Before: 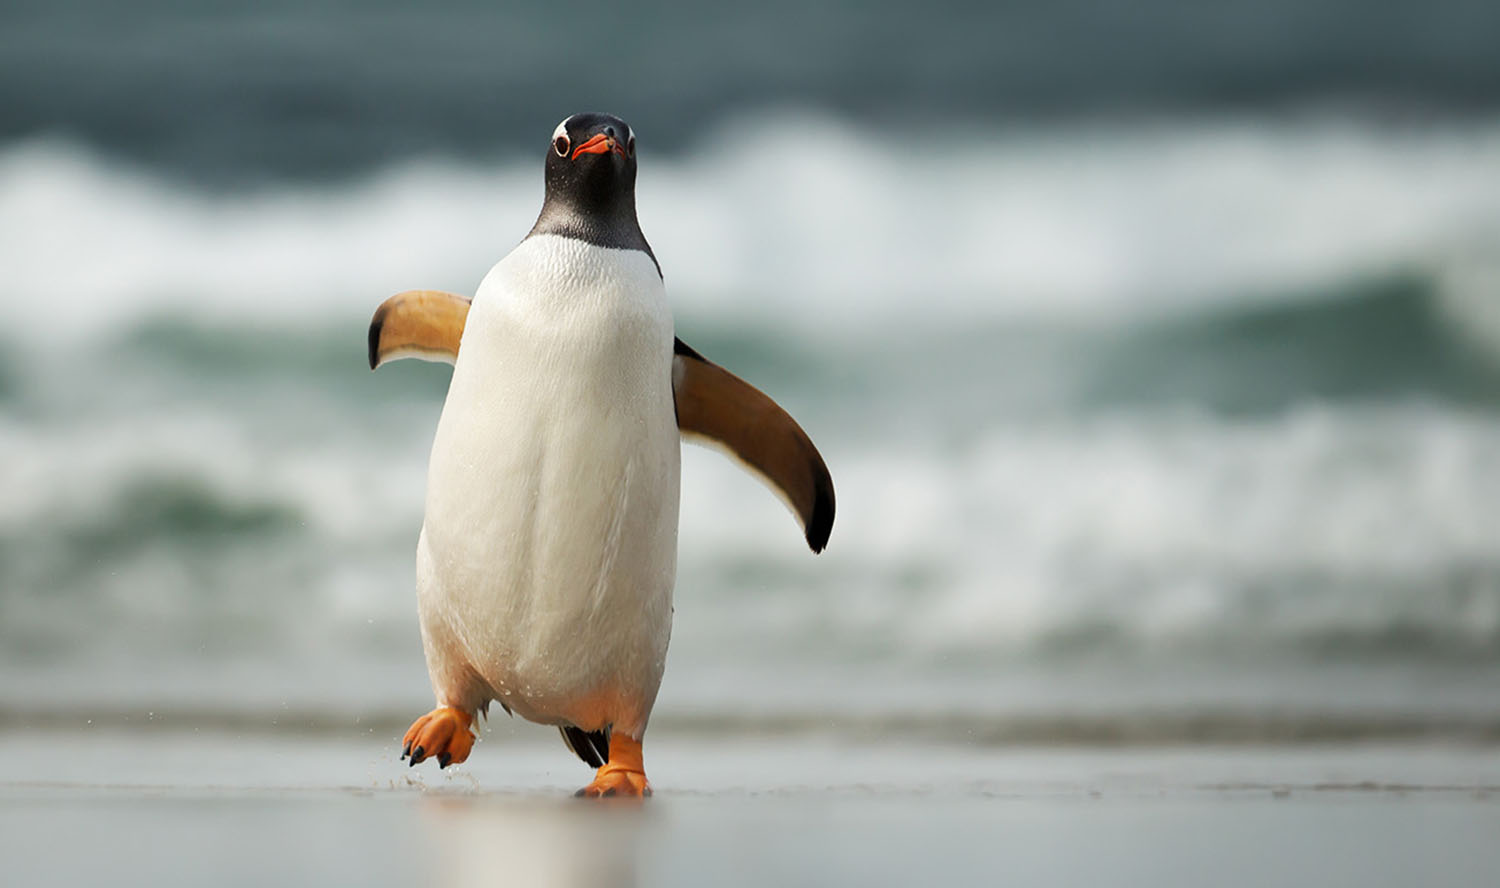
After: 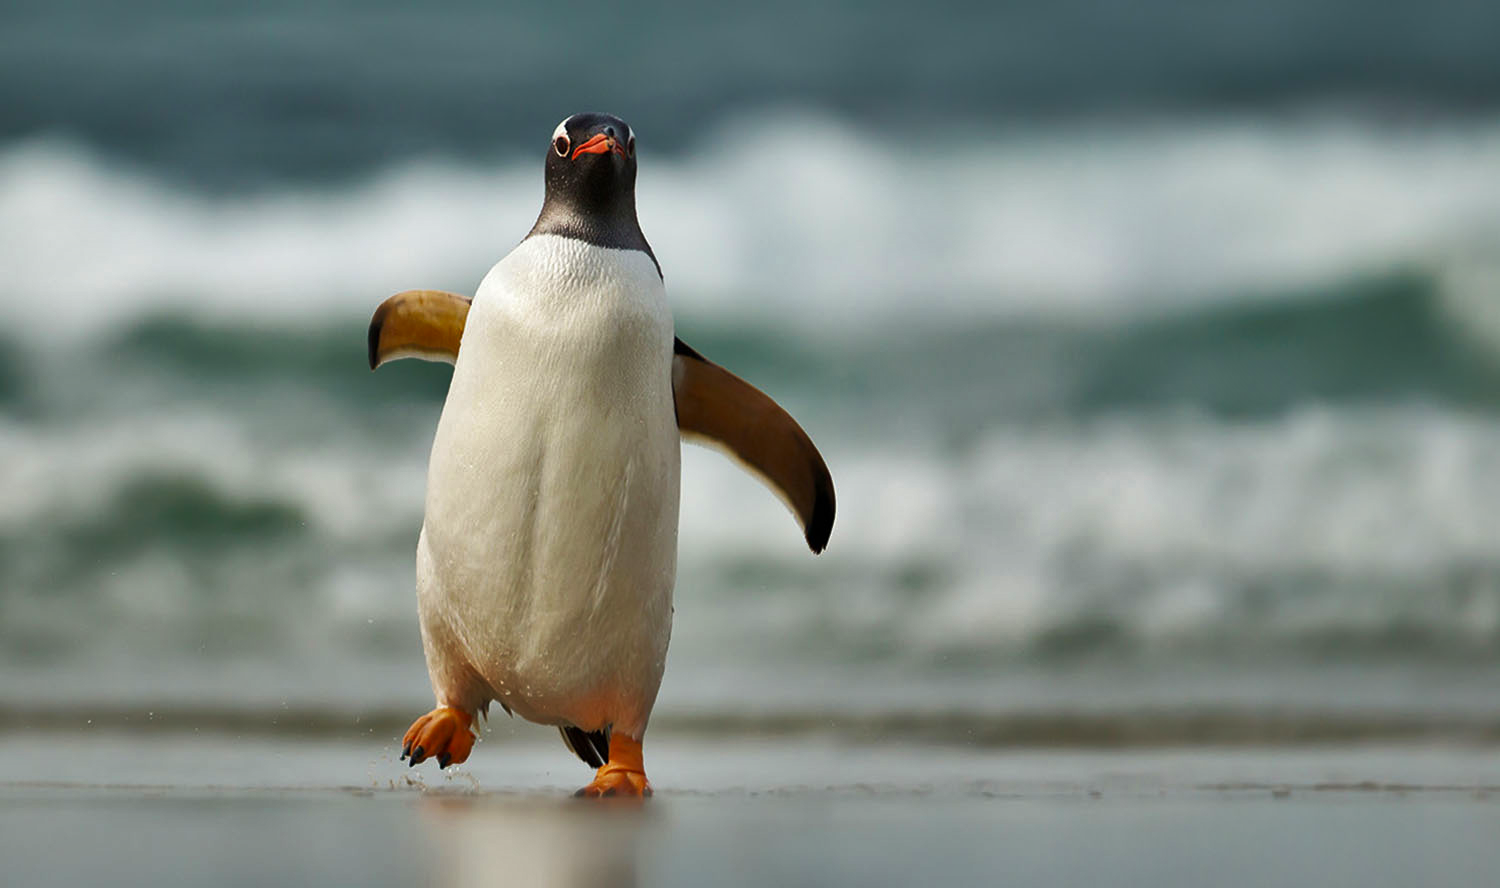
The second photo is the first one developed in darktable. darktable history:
exposure: compensate highlight preservation false
shadows and highlights: shadows 20.96, highlights -81.72, soften with gaussian
velvia: on, module defaults
